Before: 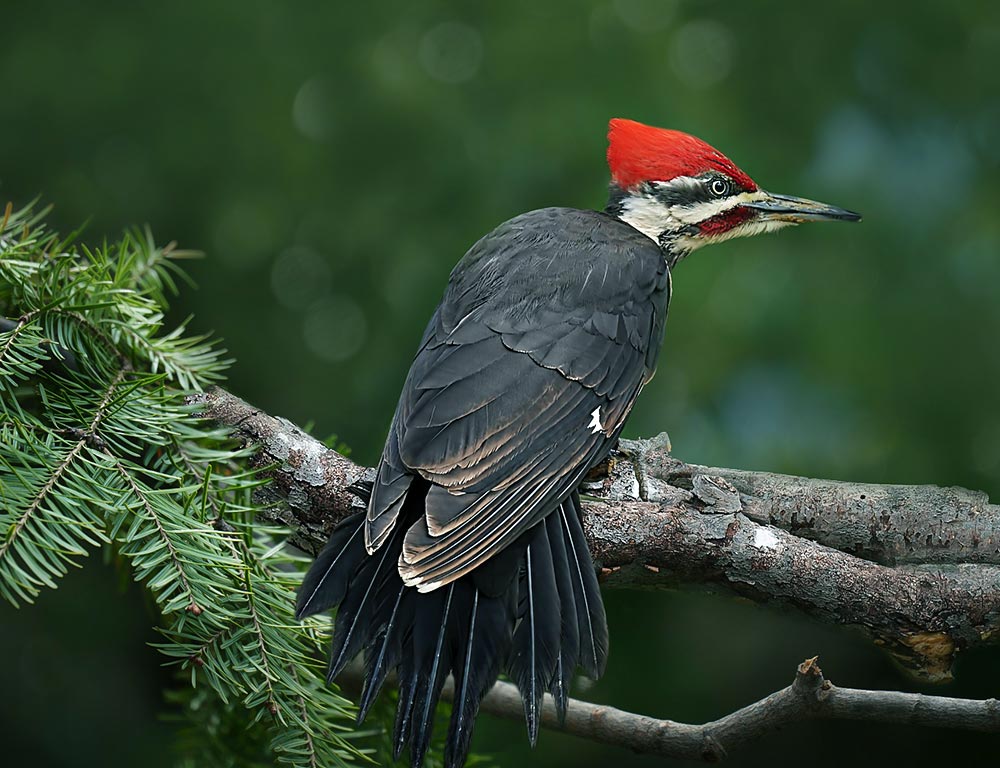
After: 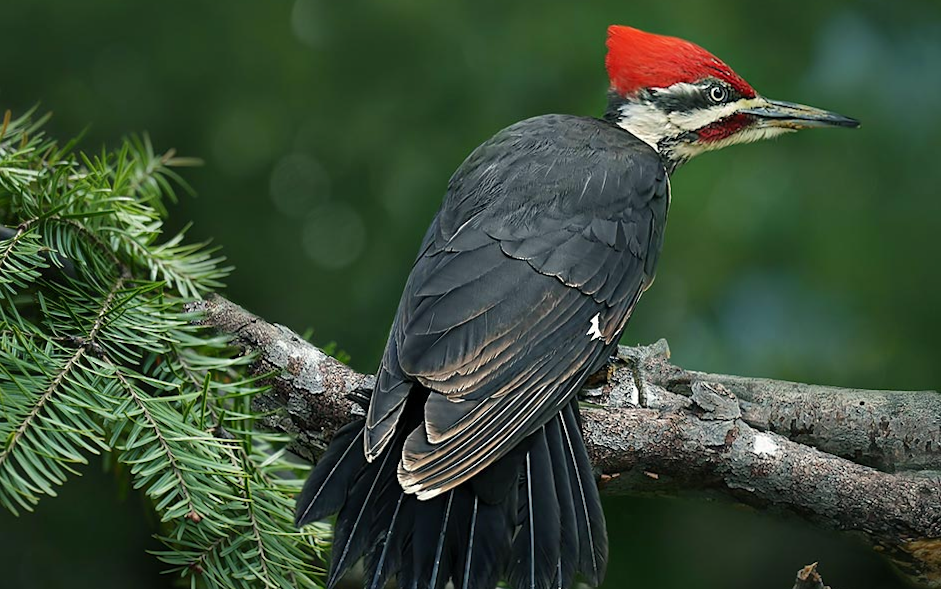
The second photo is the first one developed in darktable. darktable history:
color correction: highlights b* 3
tone equalizer: edges refinement/feathering 500, mask exposure compensation -1.57 EV, preserve details no
crop and rotate: angle 0.112°, top 12.039%, right 5.58%, bottom 10.943%
